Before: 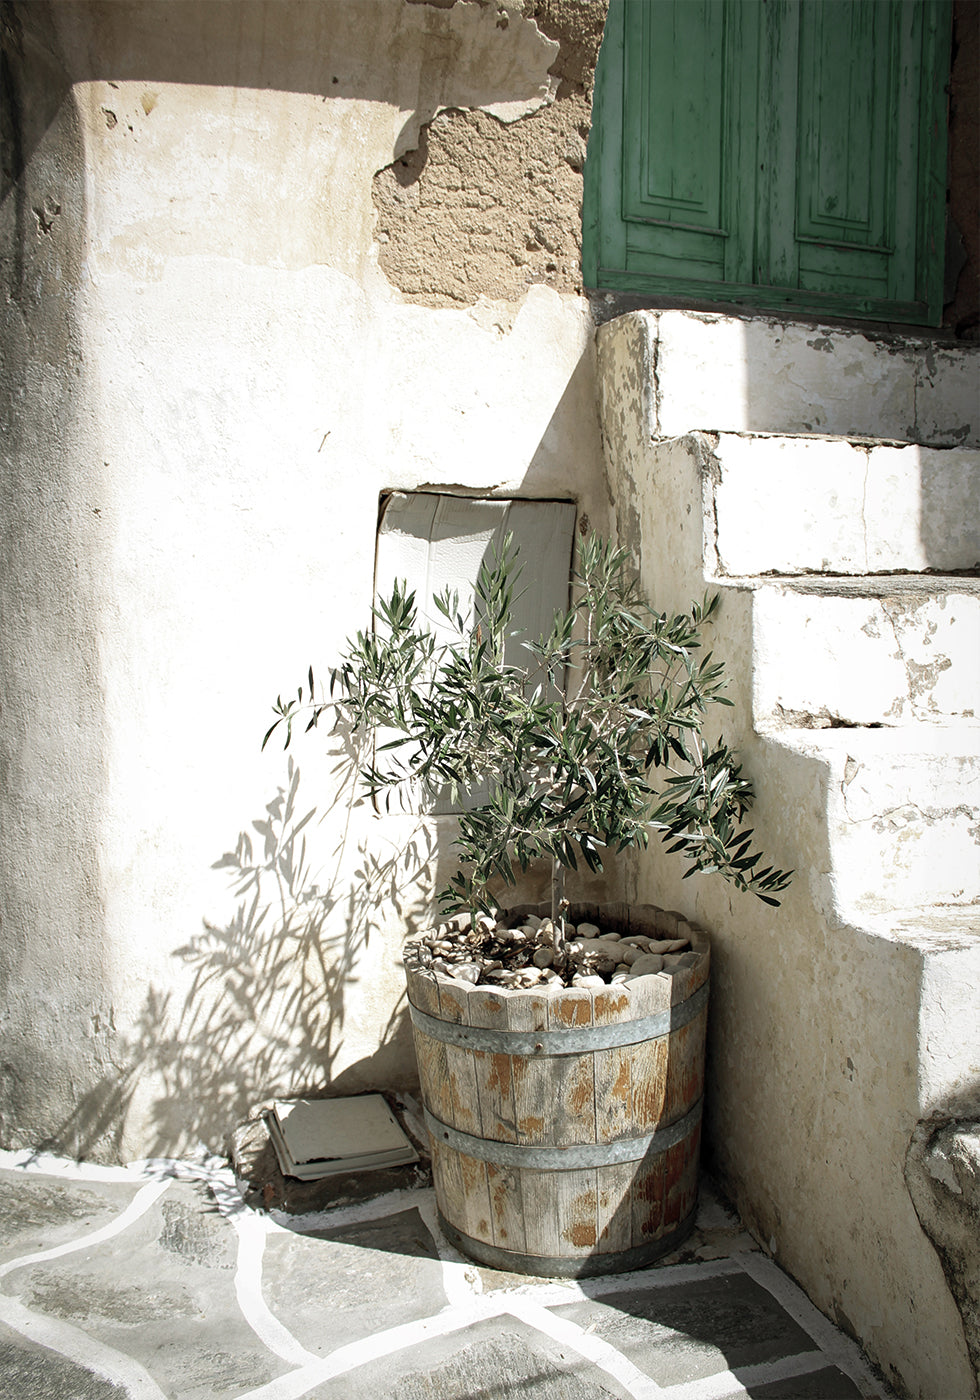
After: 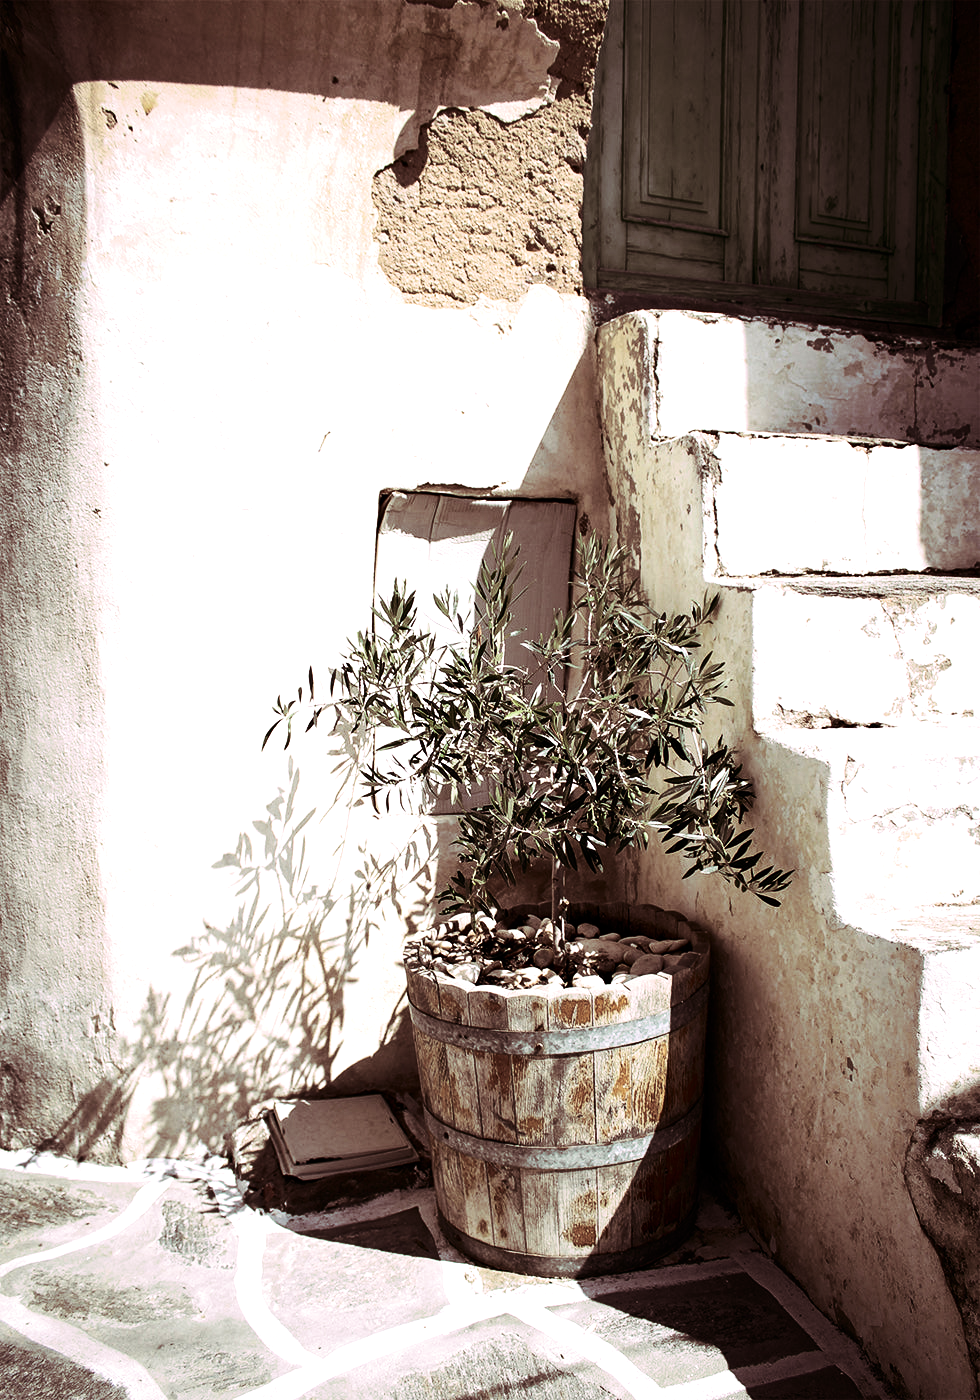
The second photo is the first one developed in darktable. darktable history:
split-toning: highlights › hue 298.8°, highlights › saturation 0.73, compress 41.76%
tone equalizer: -8 EV -0.417 EV, -7 EV -0.389 EV, -6 EV -0.333 EV, -5 EV -0.222 EV, -3 EV 0.222 EV, -2 EV 0.333 EV, -1 EV 0.389 EV, +0 EV 0.417 EV, edges refinement/feathering 500, mask exposure compensation -1.57 EV, preserve details no
contrast brightness saturation: contrast 0.2, brightness -0.11, saturation 0.1
